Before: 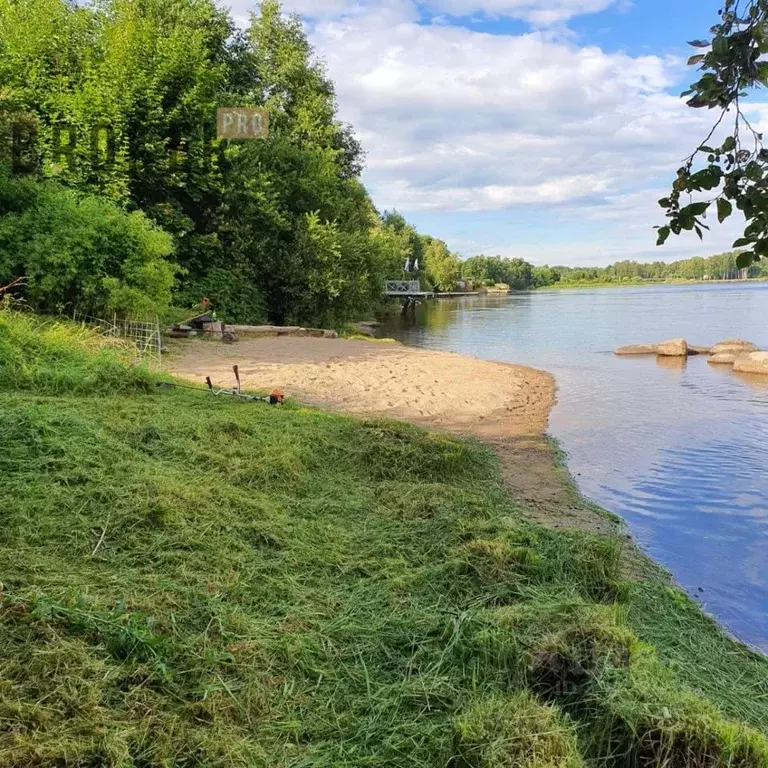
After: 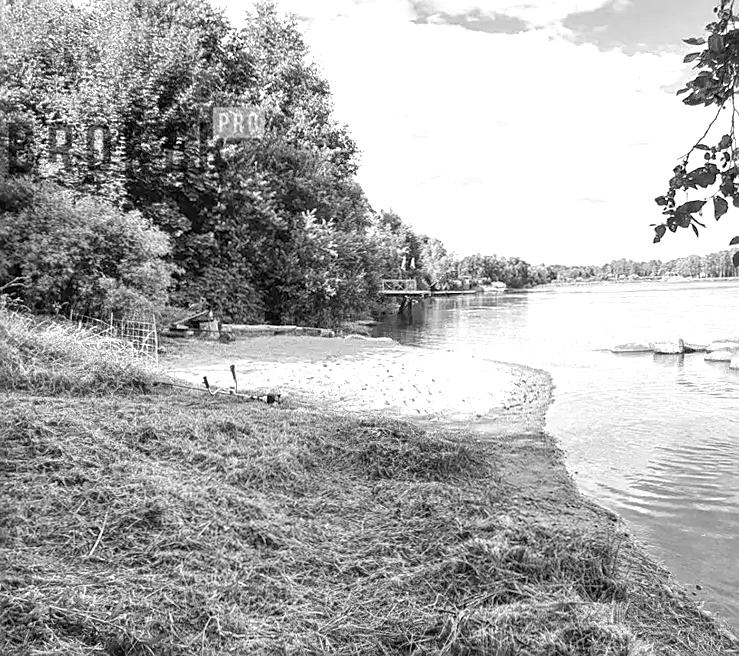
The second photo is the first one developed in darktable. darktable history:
exposure: black level correction 0, exposure 0.9 EV, compensate highlight preservation false
crop and rotate: angle 0.2°, left 0.275%, right 3.127%, bottom 14.18%
local contrast: detail 130%
sharpen: on, module defaults
monochrome: on, module defaults
